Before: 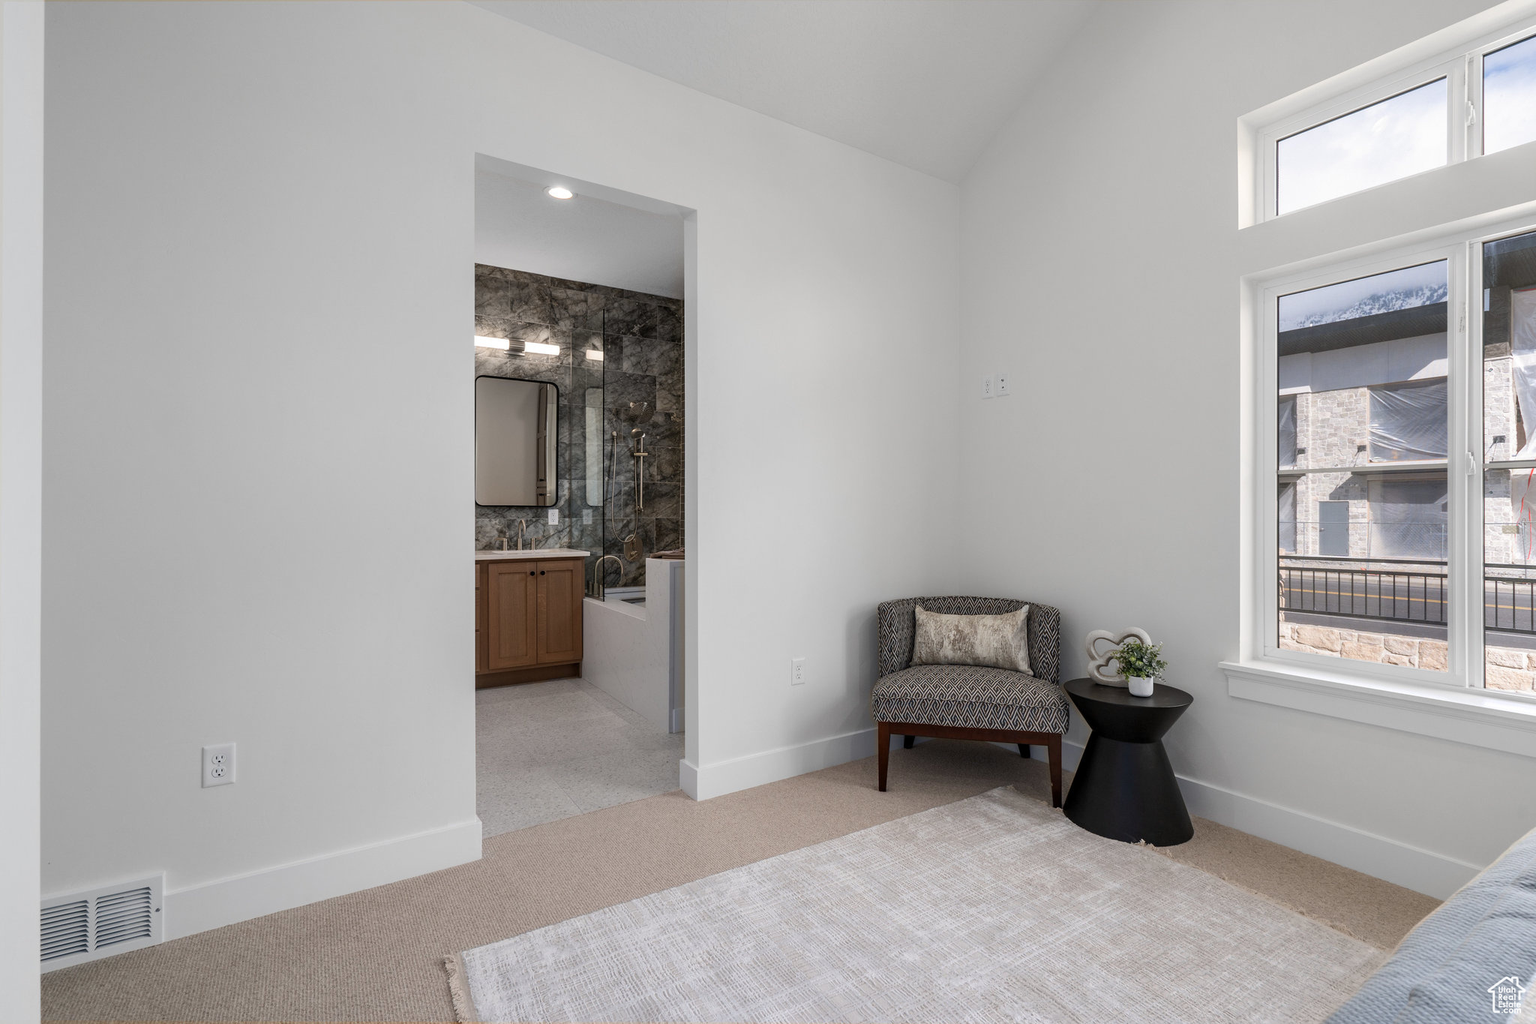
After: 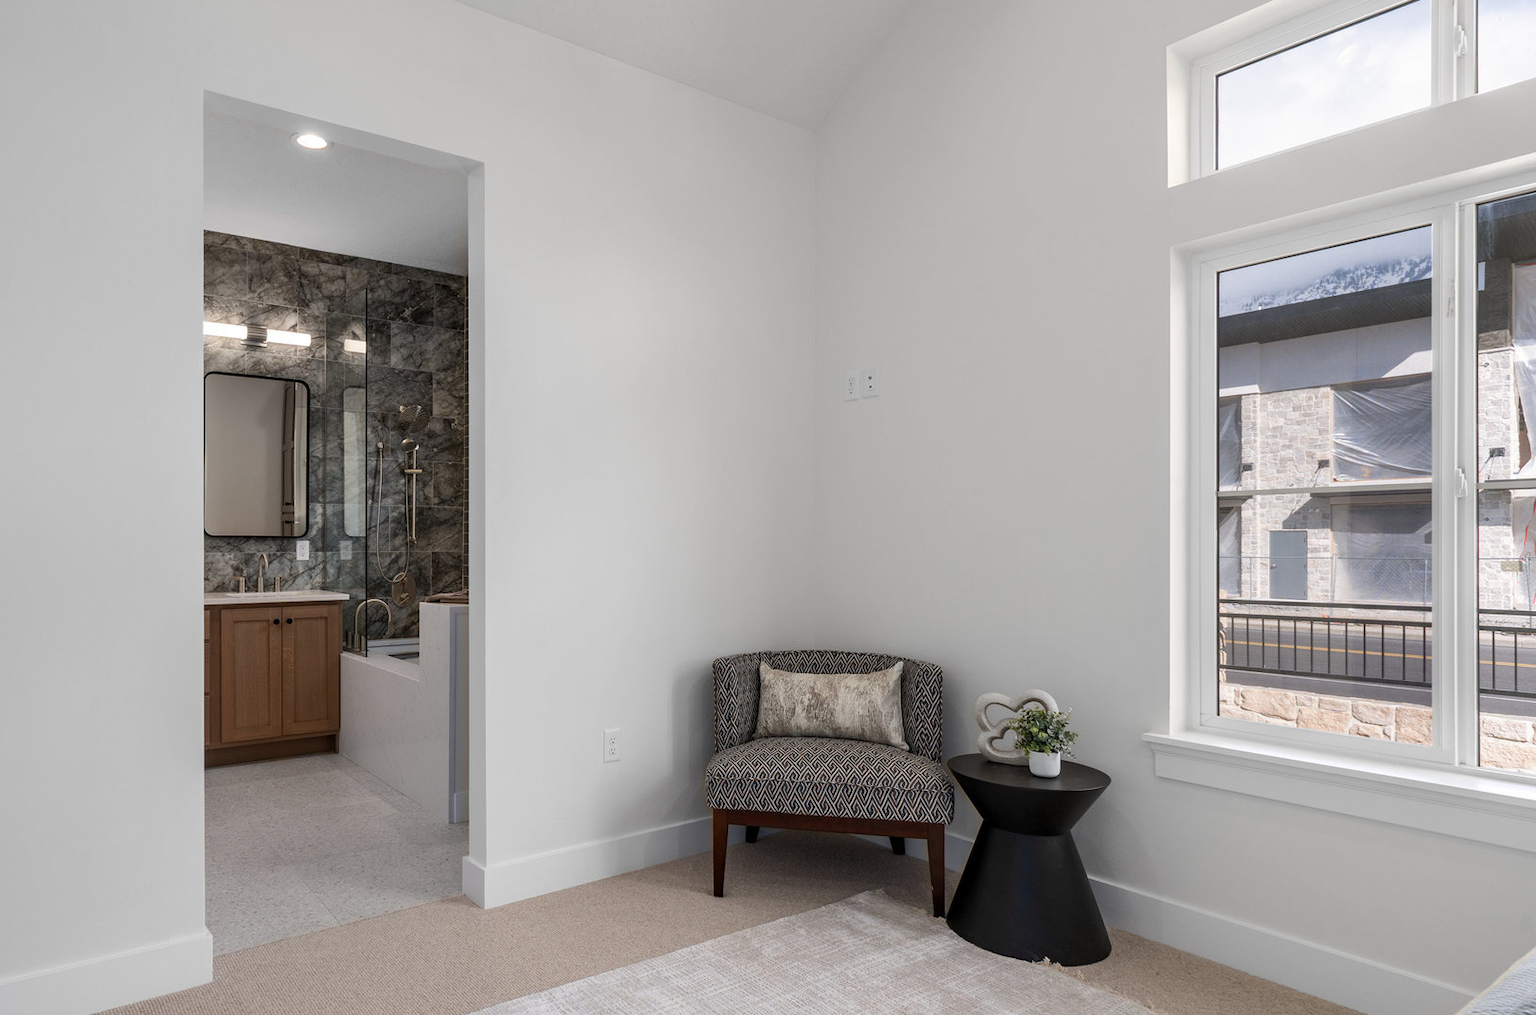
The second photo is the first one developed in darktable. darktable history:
crop and rotate: left 20.441%, top 7.937%, right 0.323%, bottom 13.49%
